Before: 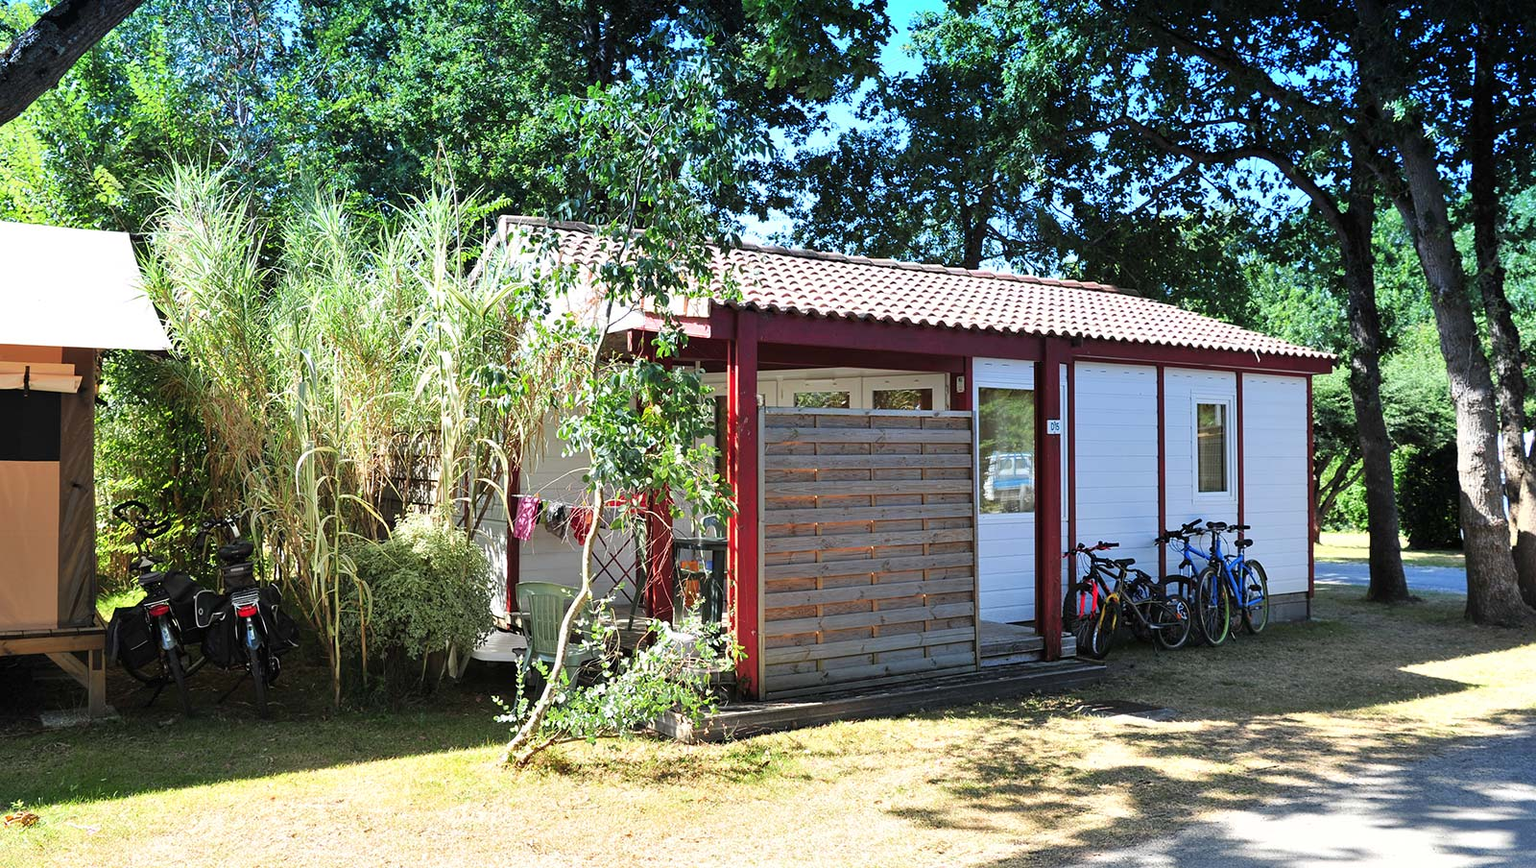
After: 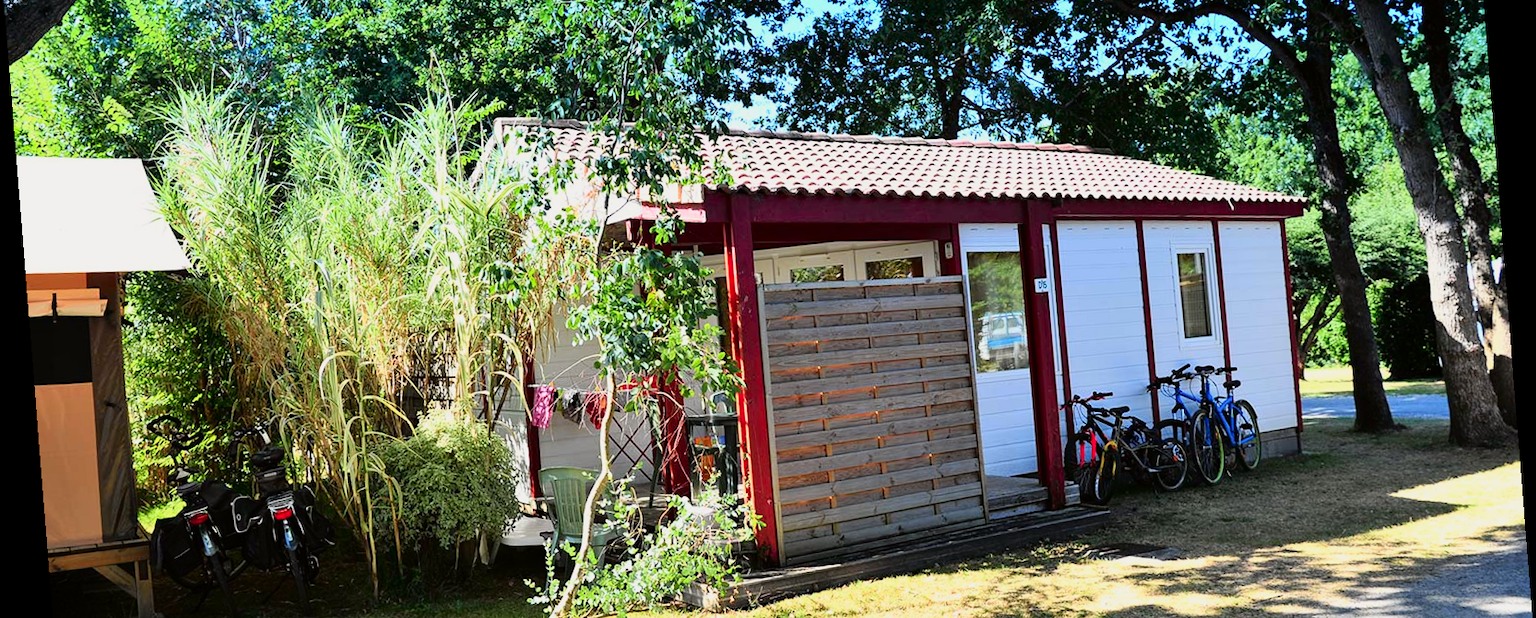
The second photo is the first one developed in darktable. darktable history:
exposure: exposure -0.157 EV, compensate highlight preservation false
crop: top 16.727%, bottom 16.727%
rotate and perspective: rotation -4.2°, shear 0.006, automatic cropping off
tone curve: curves: ch0 [(0, 0) (0.128, 0.068) (0.292, 0.274) (0.46, 0.482) (0.653, 0.717) (0.819, 0.869) (0.998, 0.969)]; ch1 [(0, 0) (0.384, 0.365) (0.463, 0.45) (0.486, 0.486) (0.503, 0.504) (0.517, 0.517) (0.549, 0.572) (0.583, 0.615) (0.672, 0.699) (0.774, 0.817) (1, 1)]; ch2 [(0, 0) (0.374, 0.344) (0.446, 0.443) (0.494, 0.5) (0.527, 0.529) (0.565, 0.591) (0.644, 0.682) (1, 1)], color space Lab, independent channels, preserve colors none
